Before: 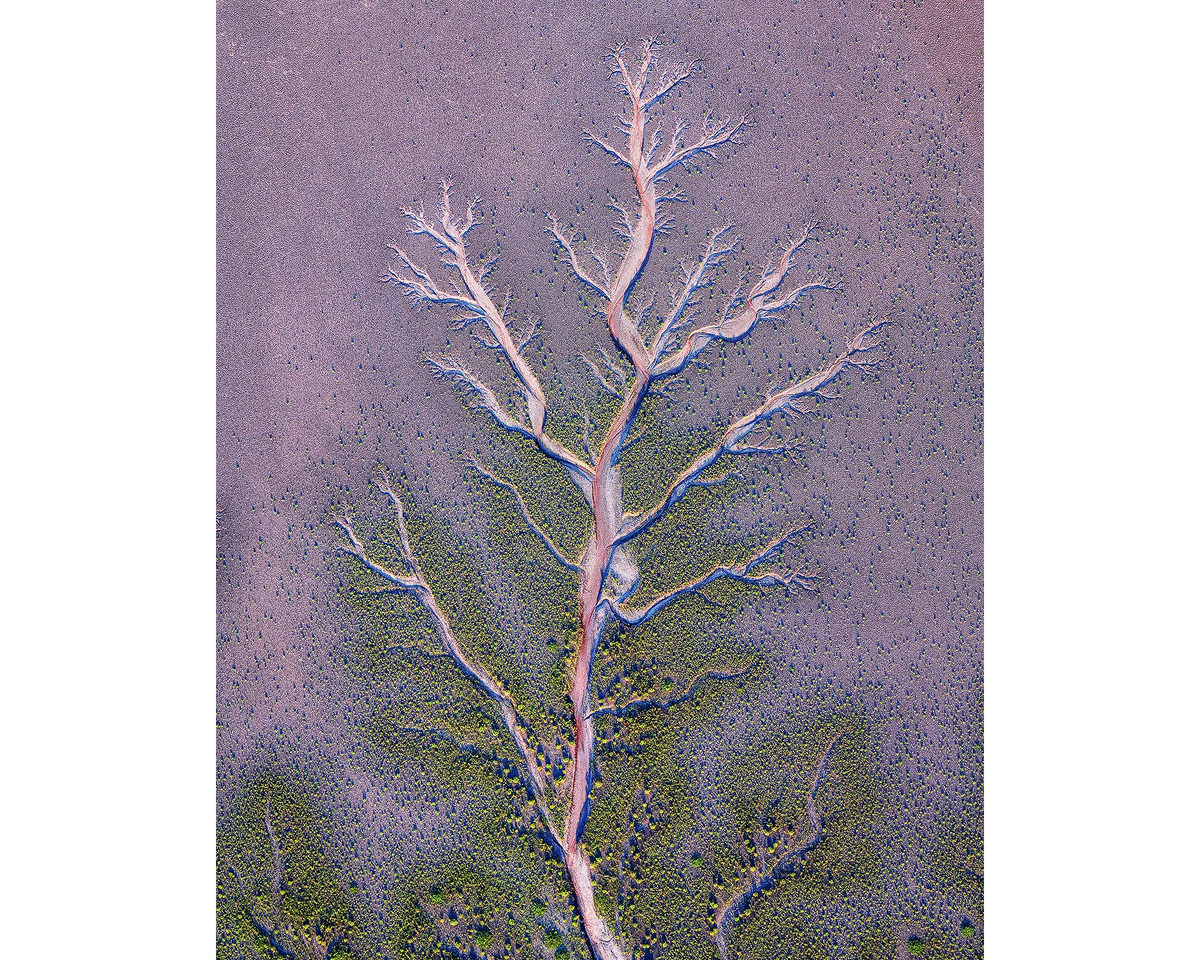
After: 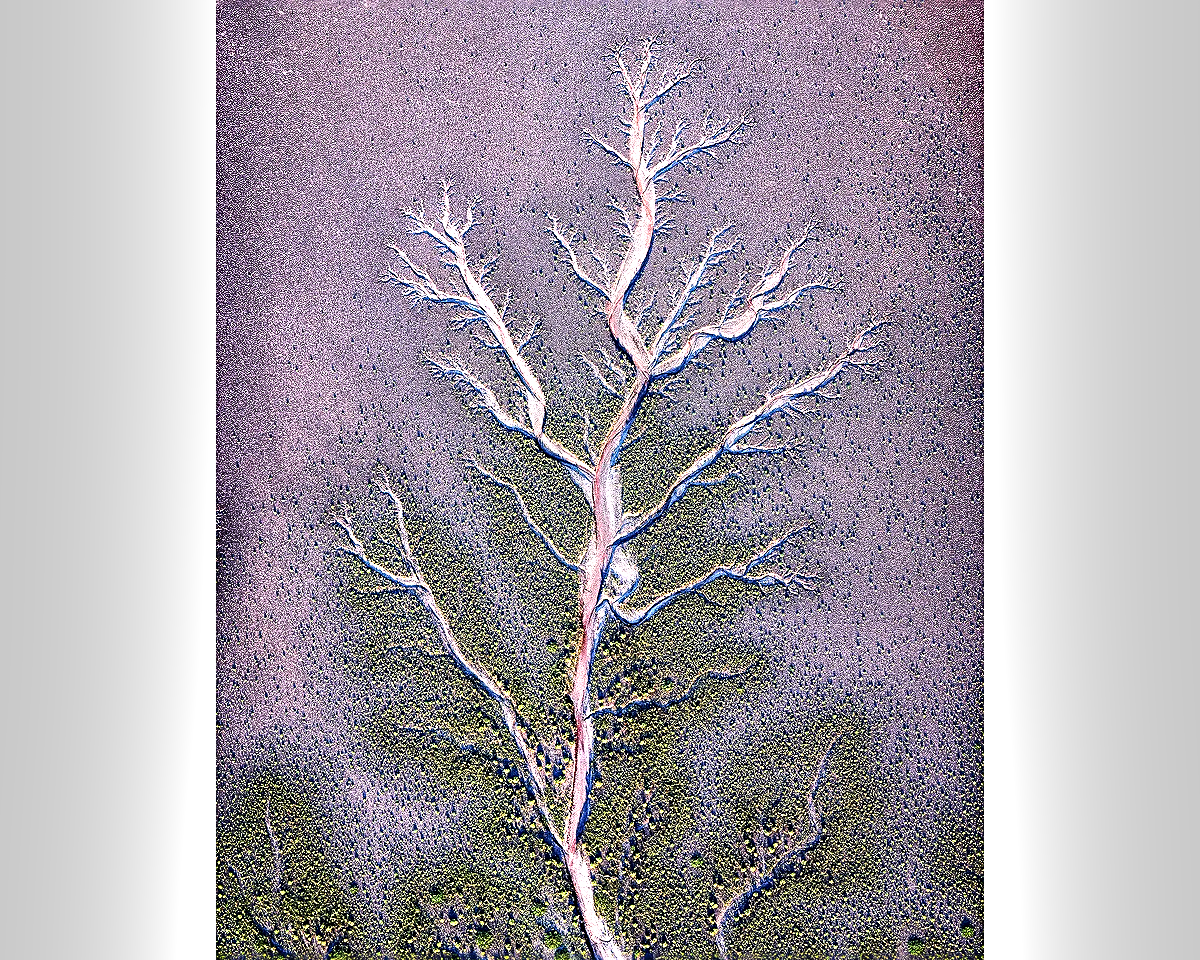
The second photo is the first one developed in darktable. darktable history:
shadows and highlights: white point adjustment 1, soften with gaussian
tone equalizer: -8 EV -1.08 EV, -7 EV -1.01 EV, -6 EV -0.867 EV, -5 EV -0.578 EV, -3 EV 0.578 EV, -2 EV 0.867 EV, -1 EV 1.01 EV, +0 EV 1.08 EV, edges refinement/feathering 500, mask exposure compensation -1.57 EV, preserve details no
sharpen: radius 2.531, amount 0.628
